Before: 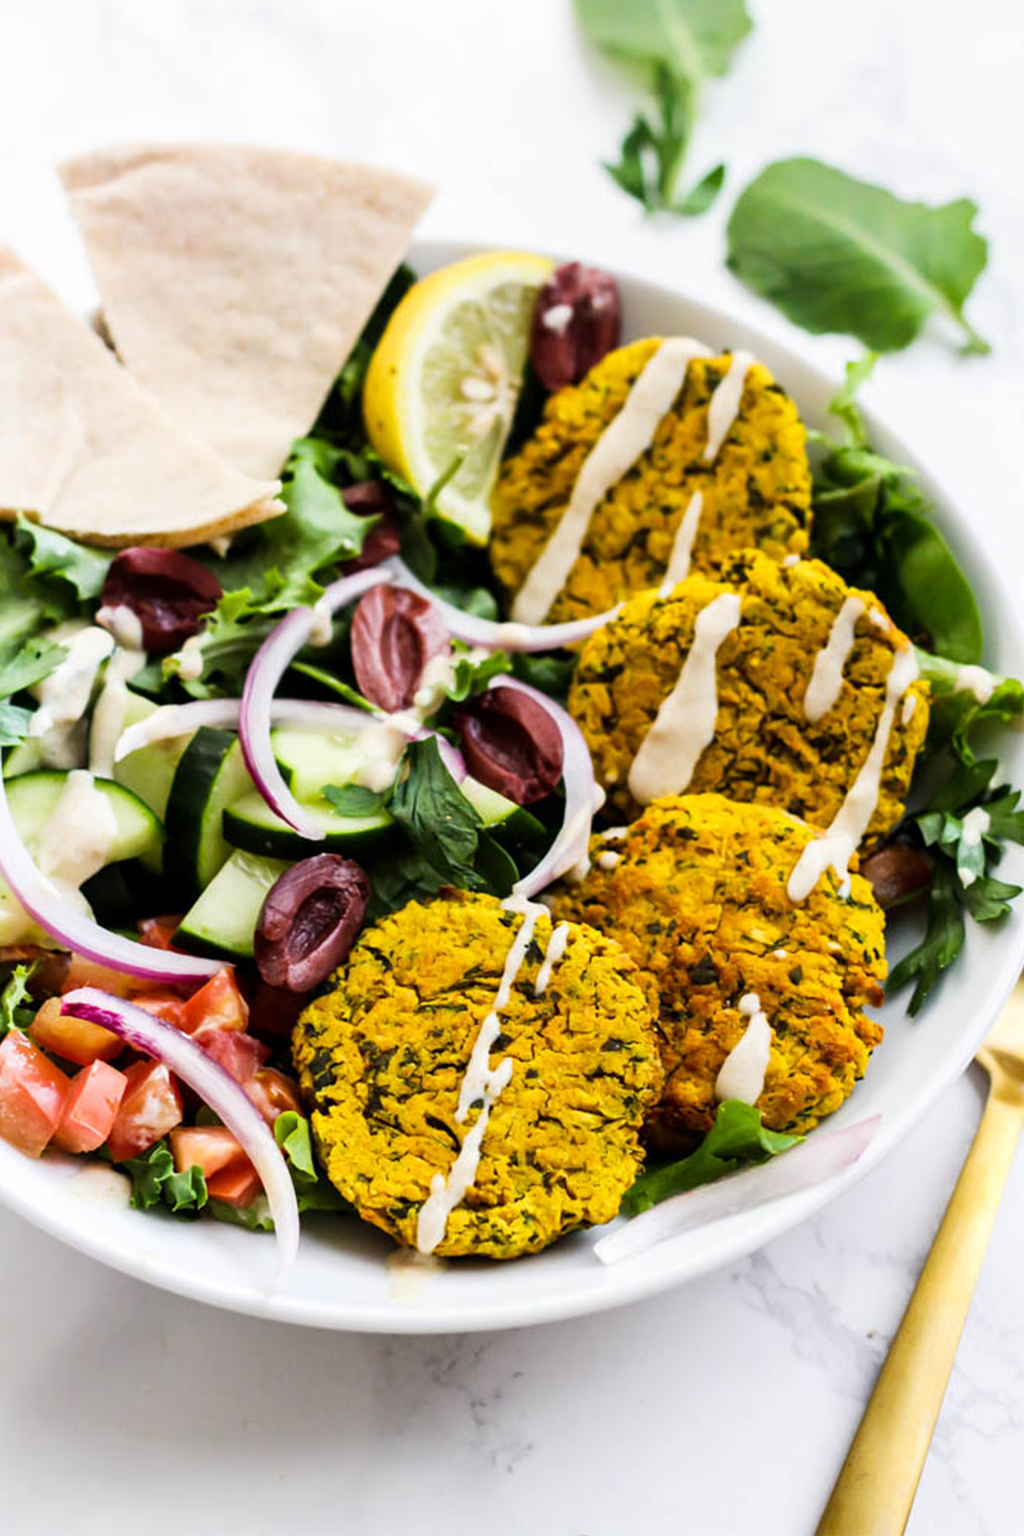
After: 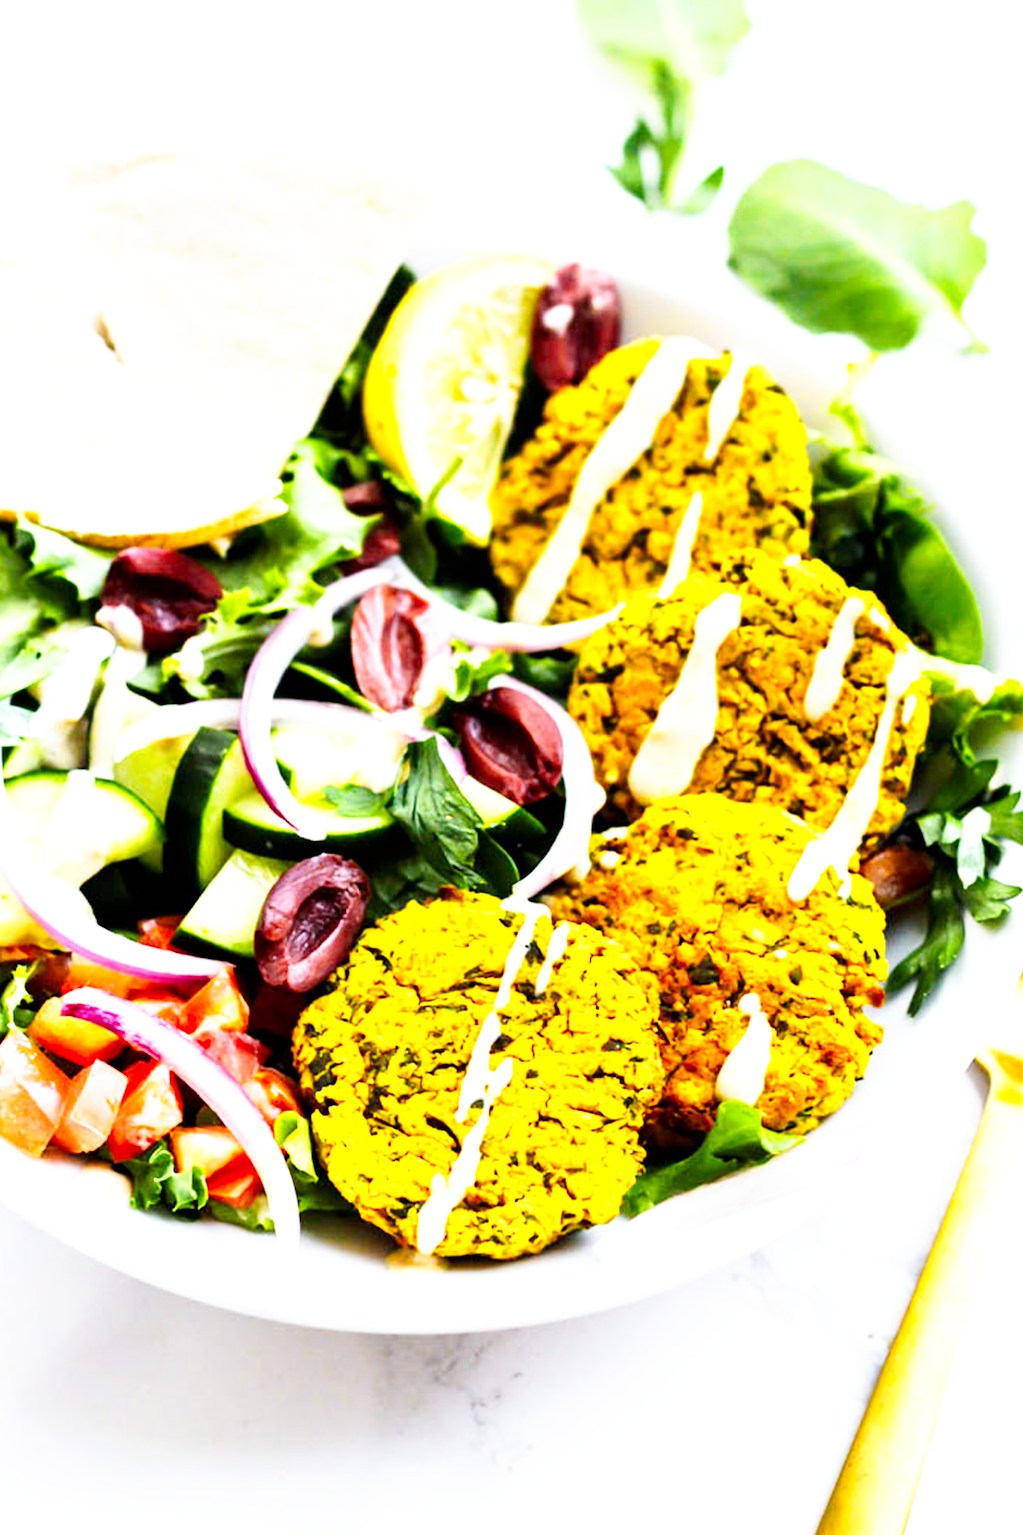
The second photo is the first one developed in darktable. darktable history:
white balance: red 0.98, blue 1.034
base curve: curves: ch0 [(0, 0) (0.005, 0.002) (0.15, 0.3) (0.4, 0.7) (0.75, 0.95) (1, 1)], preserve colors none
exposure: black level correction 0, exposure 0.5 EV, compensate exposure bias true, compensate highlight preservation false
color zones: curves: ch0 [(0.224, 0.526) (0.75, 0.5)]; ch1 [(0.055, 0.526) (0.224, 0.761) (0.377, 0.526) (0.75, 0.5)]
